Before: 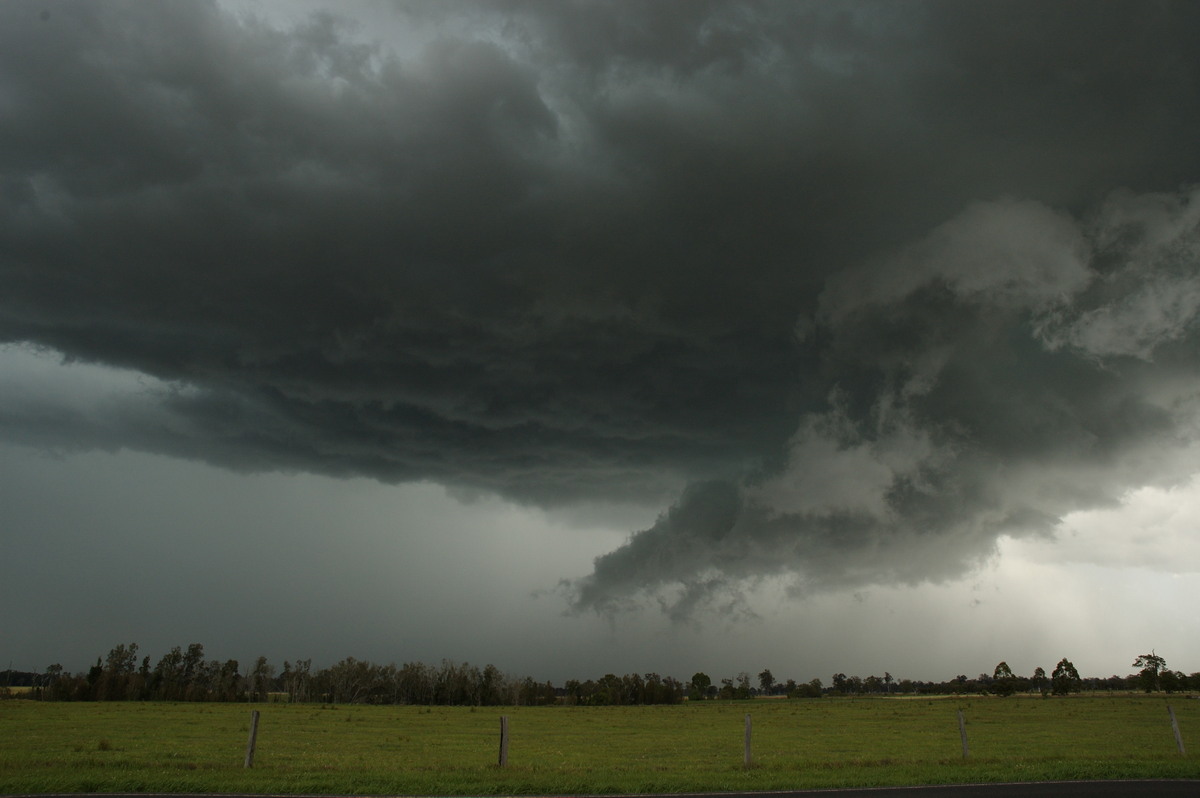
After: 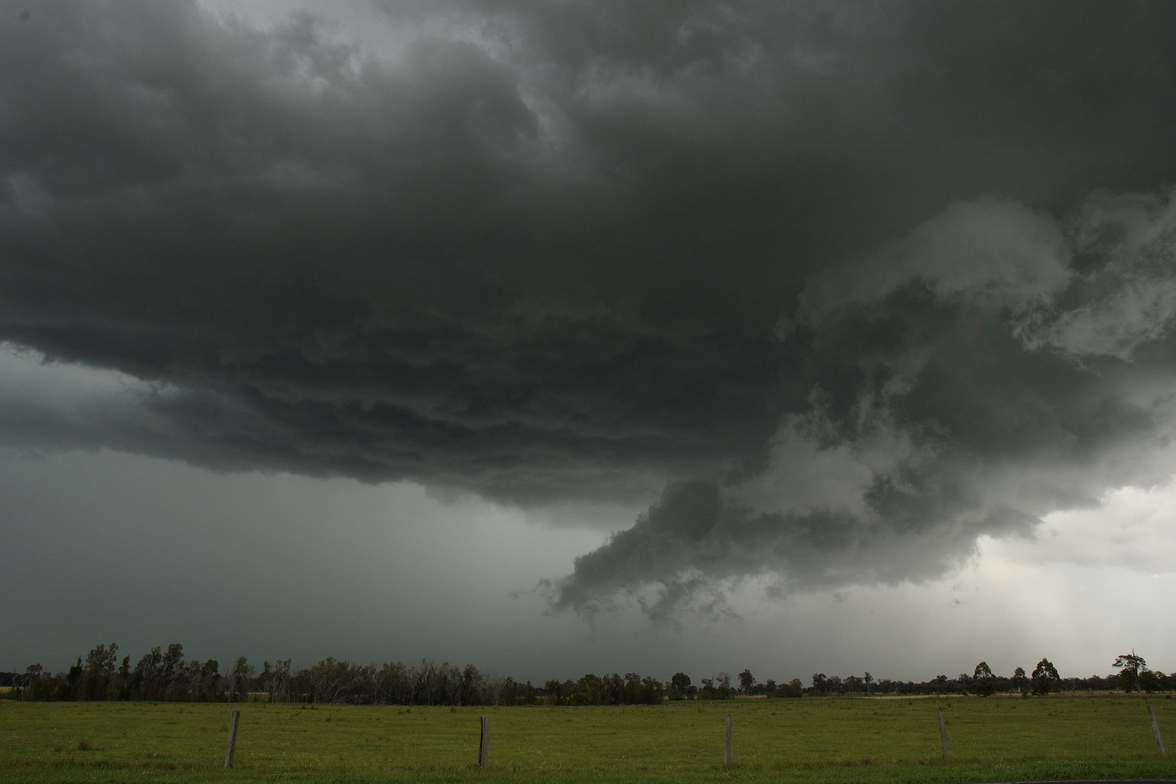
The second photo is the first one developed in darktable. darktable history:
crop: left 1.715%, right 0.285%, bottom 1.677%
